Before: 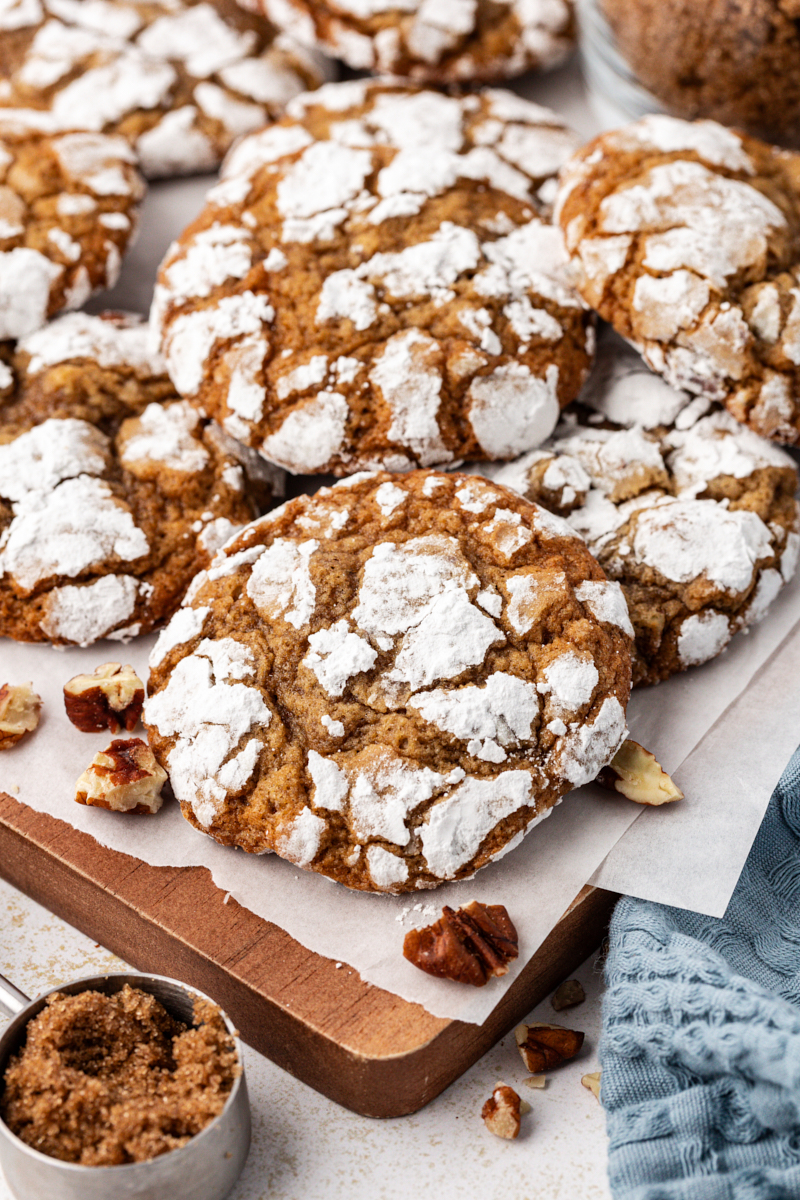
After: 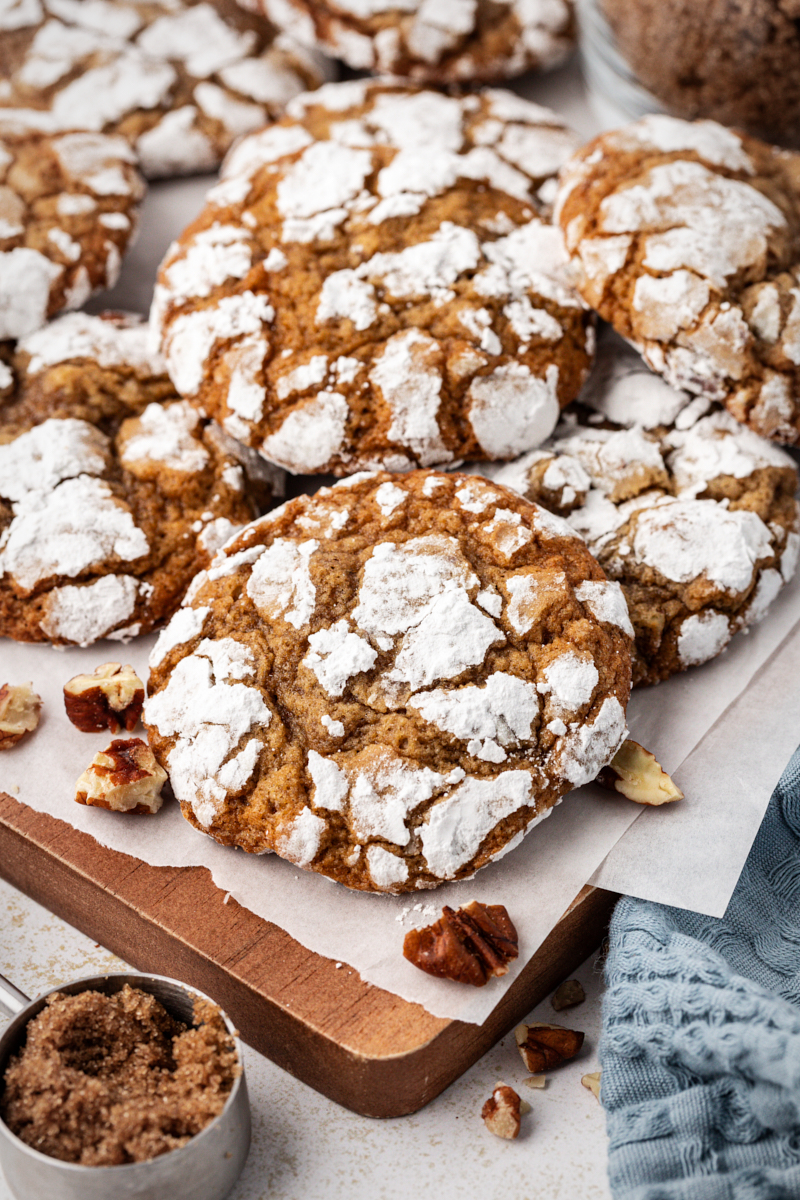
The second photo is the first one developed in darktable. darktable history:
vignetting: fall-off start 72.19%, fall-off radius 109.15%, center (0, 0.009), width/height ratio 0.735
tone equalizer: on, module defaults
